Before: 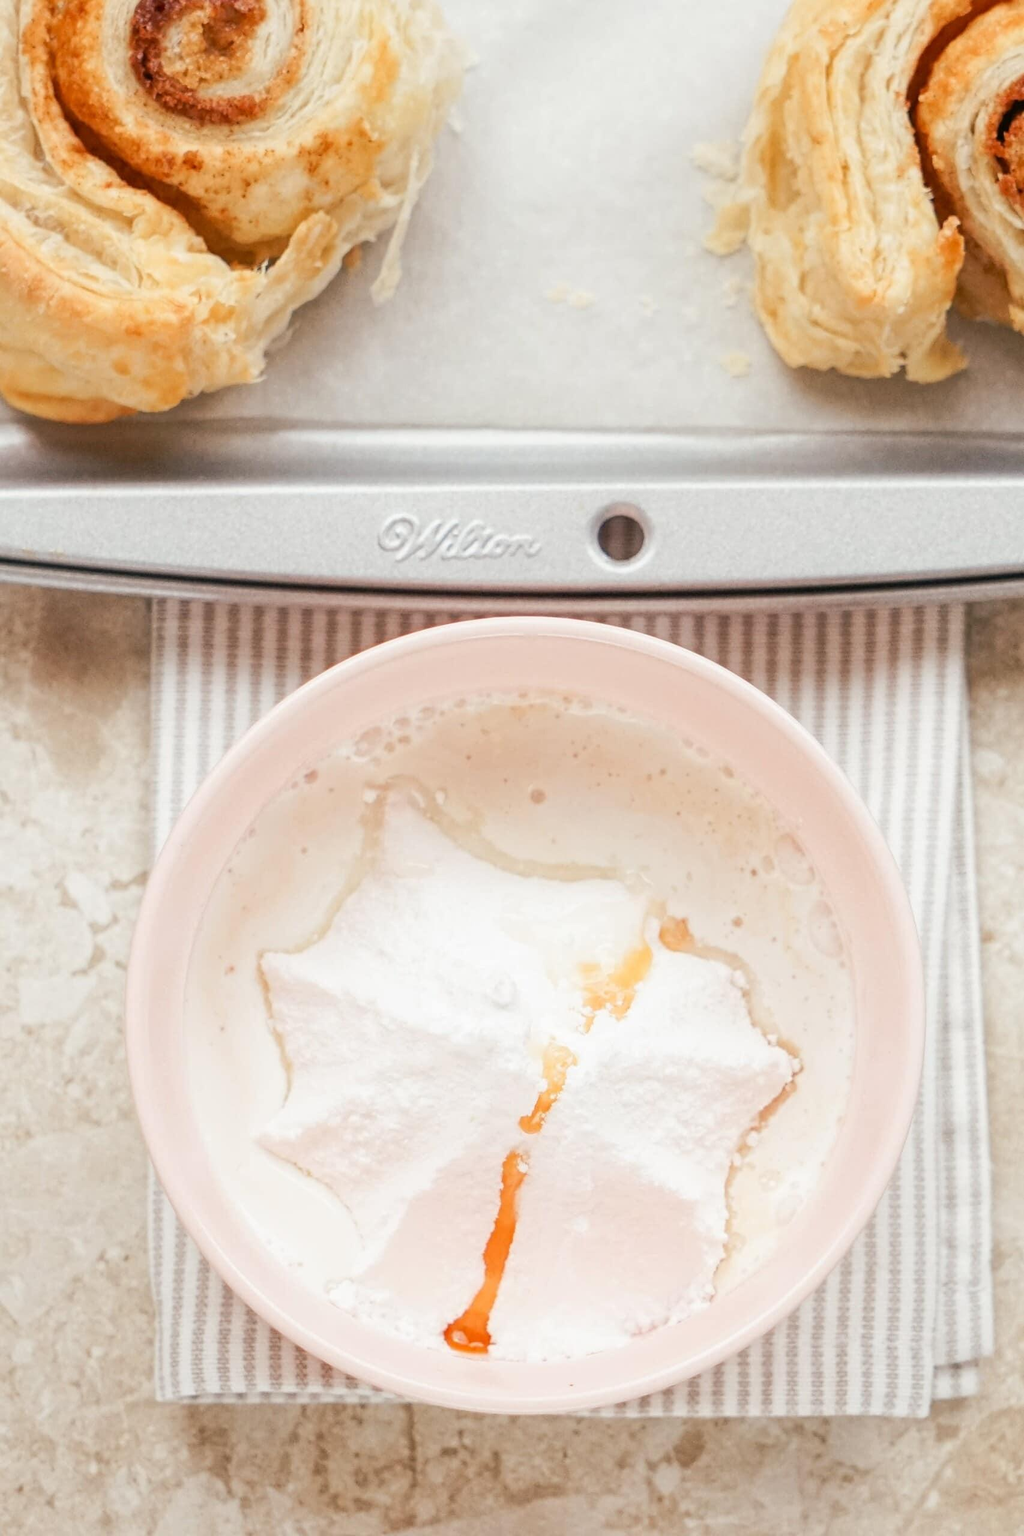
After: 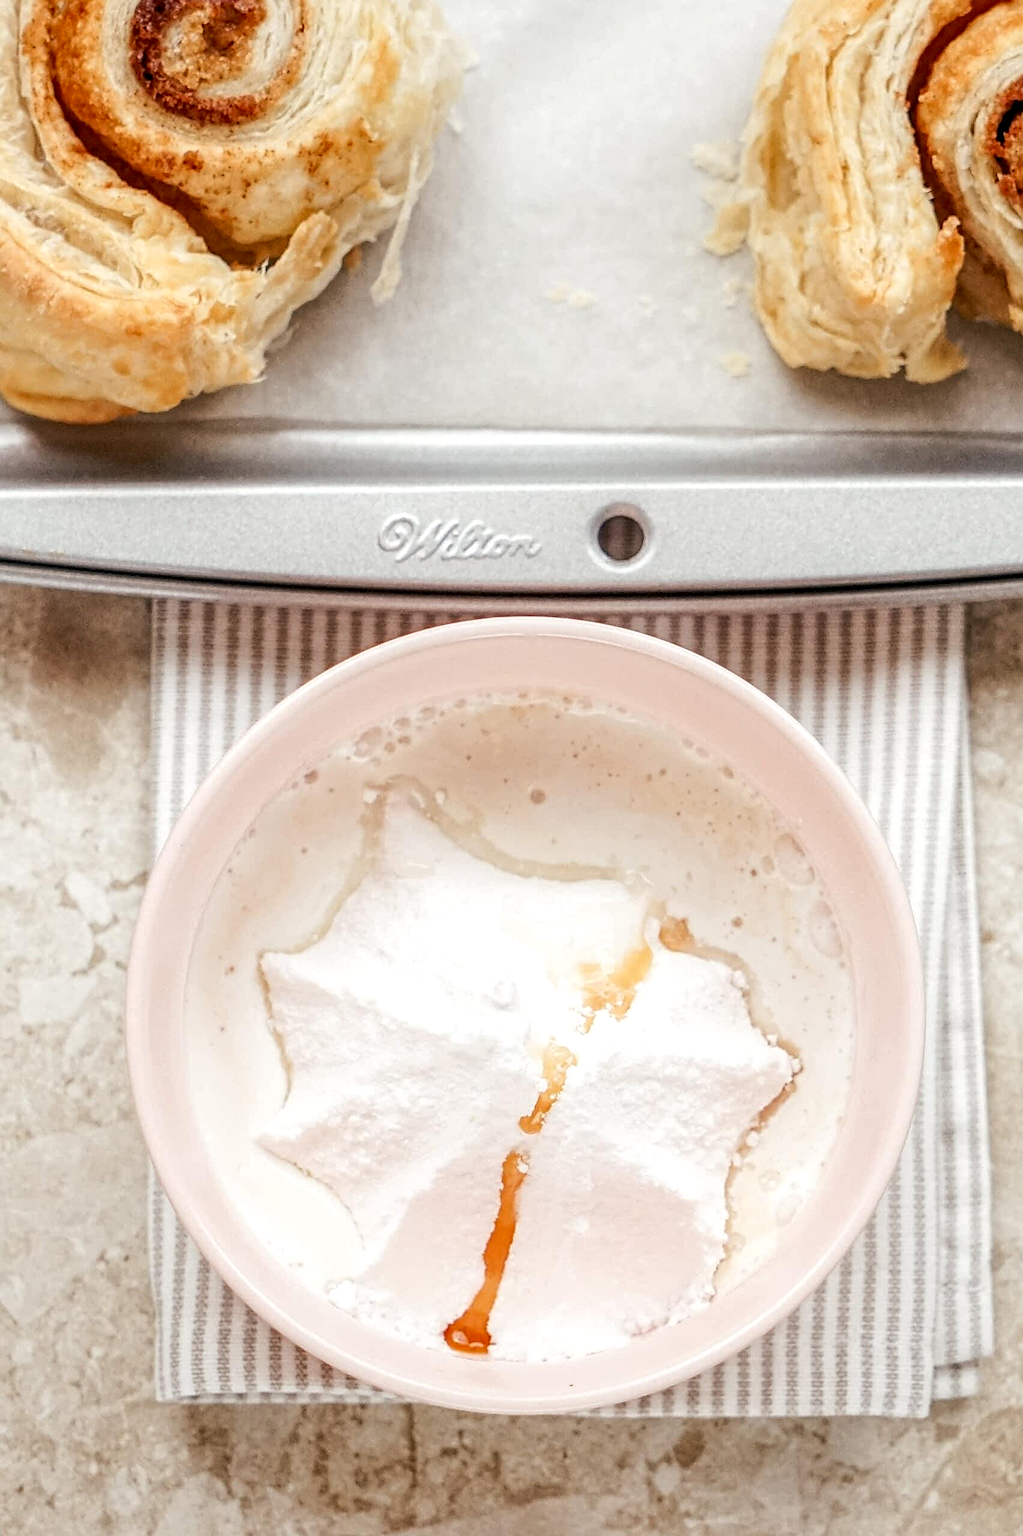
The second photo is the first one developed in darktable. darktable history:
local contrast: highlights 30%, detail 150%
exposure: compensate exposure bias true, compensate highlight preservation false
sharpen: on, module defaults
